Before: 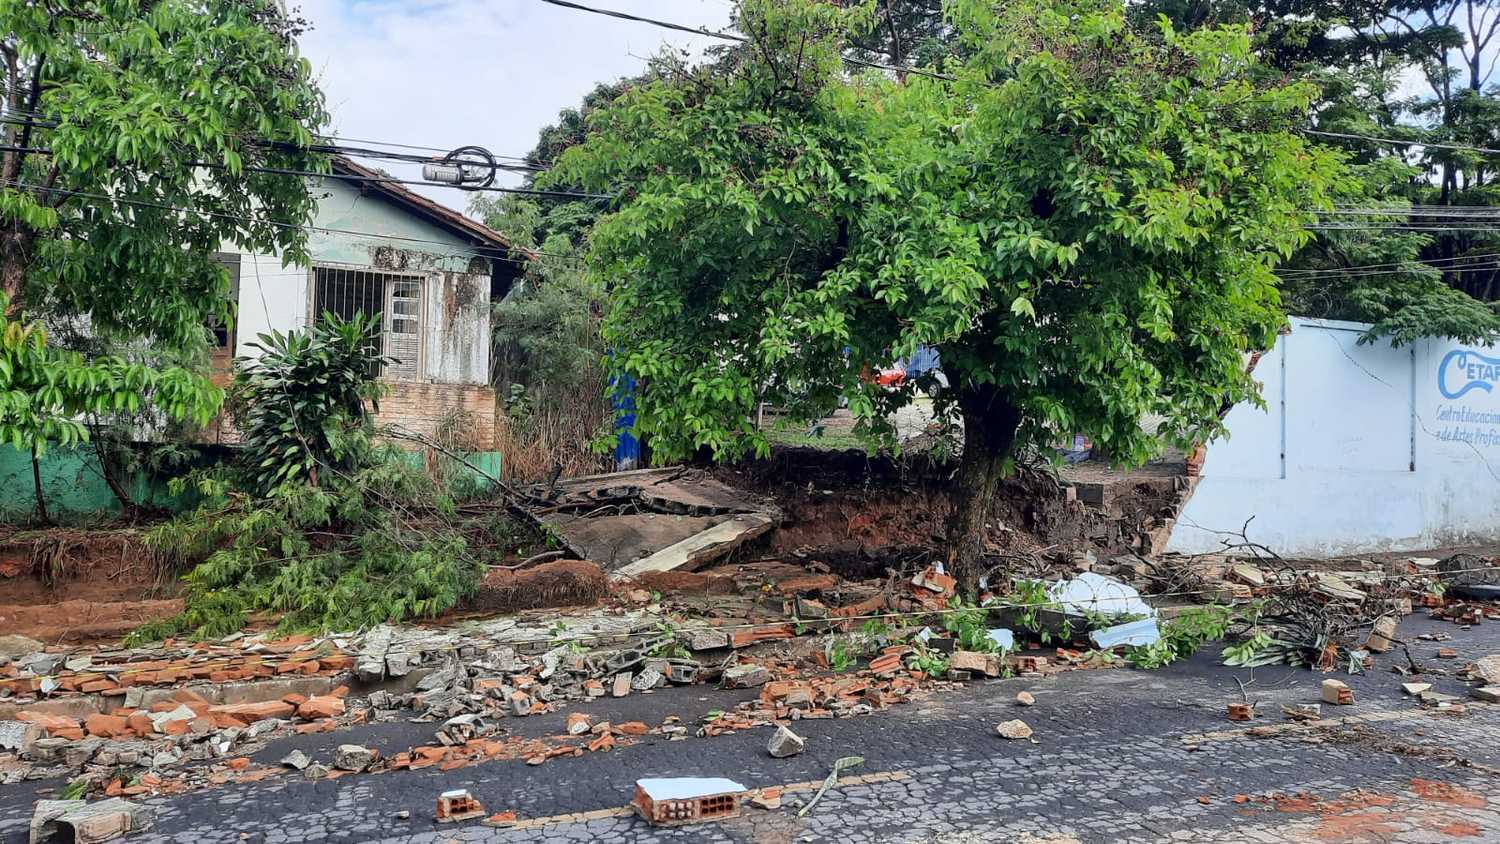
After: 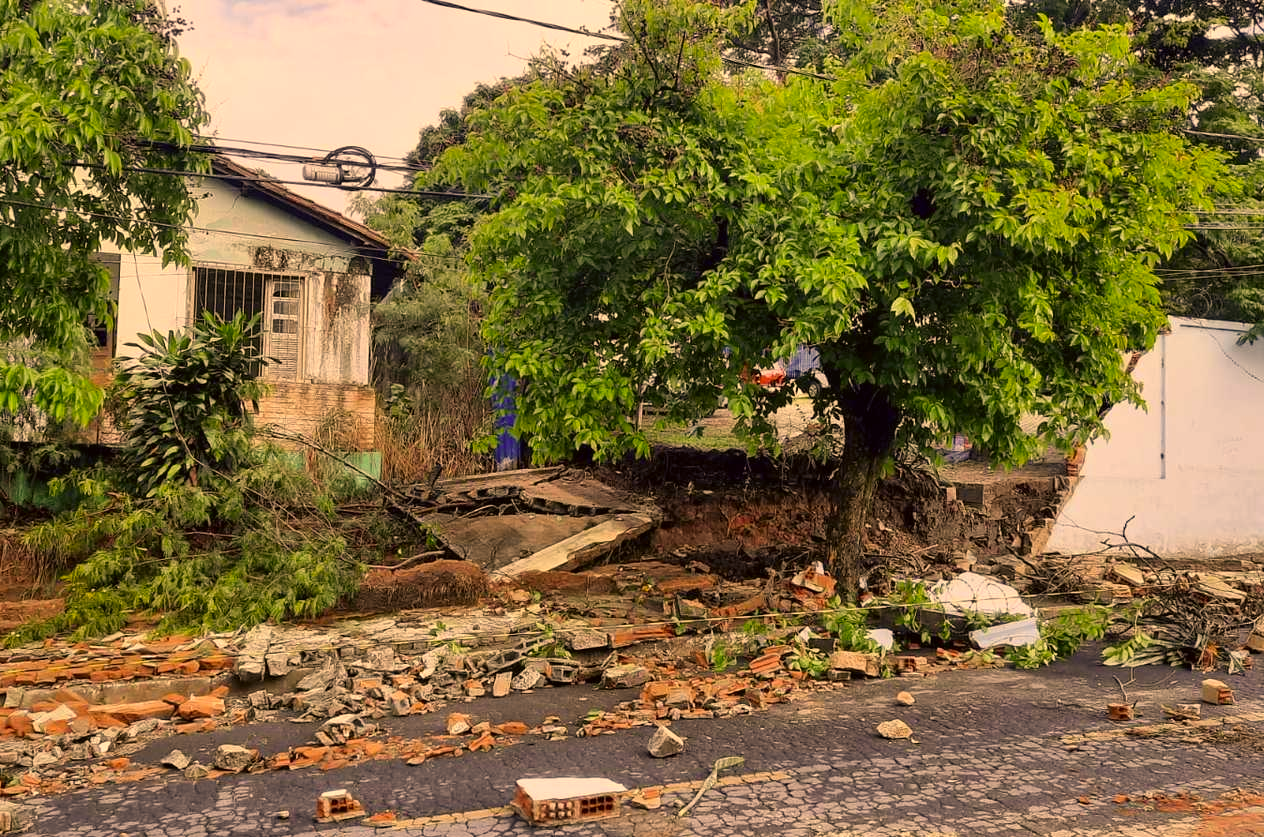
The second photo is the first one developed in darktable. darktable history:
color correction: highlights a* 17.94, highlights b* 35.39, shadows a* 1.48, shadows b* 6.42, saturation 1.01
crop: left 8.026%, right 7.374%
